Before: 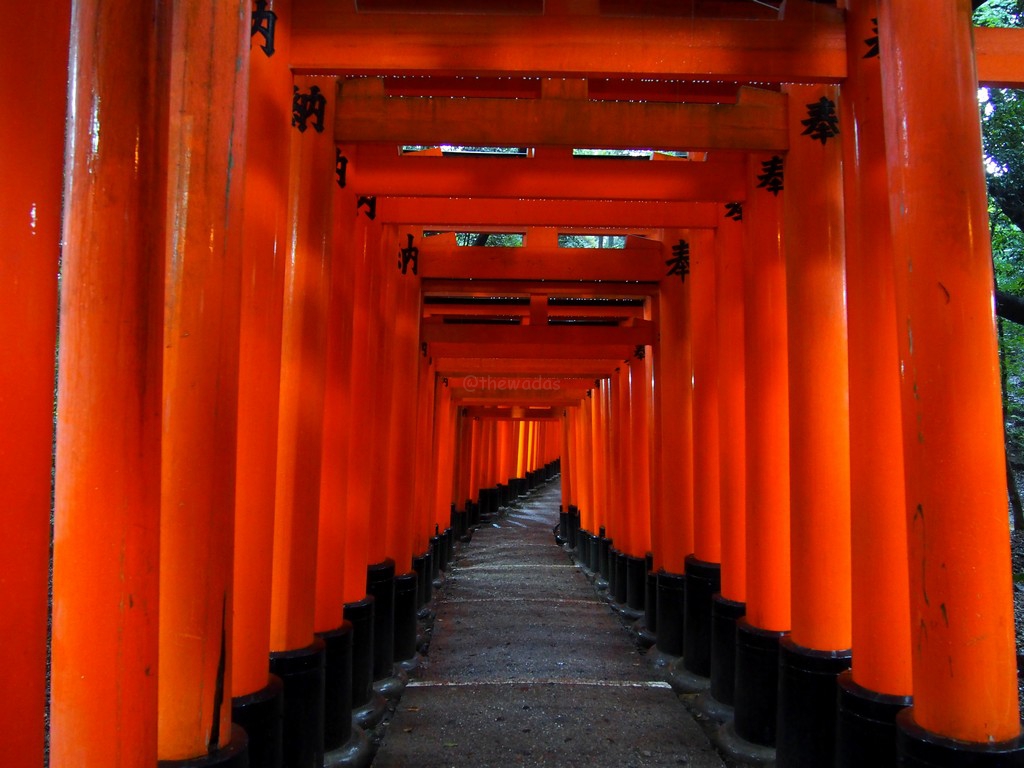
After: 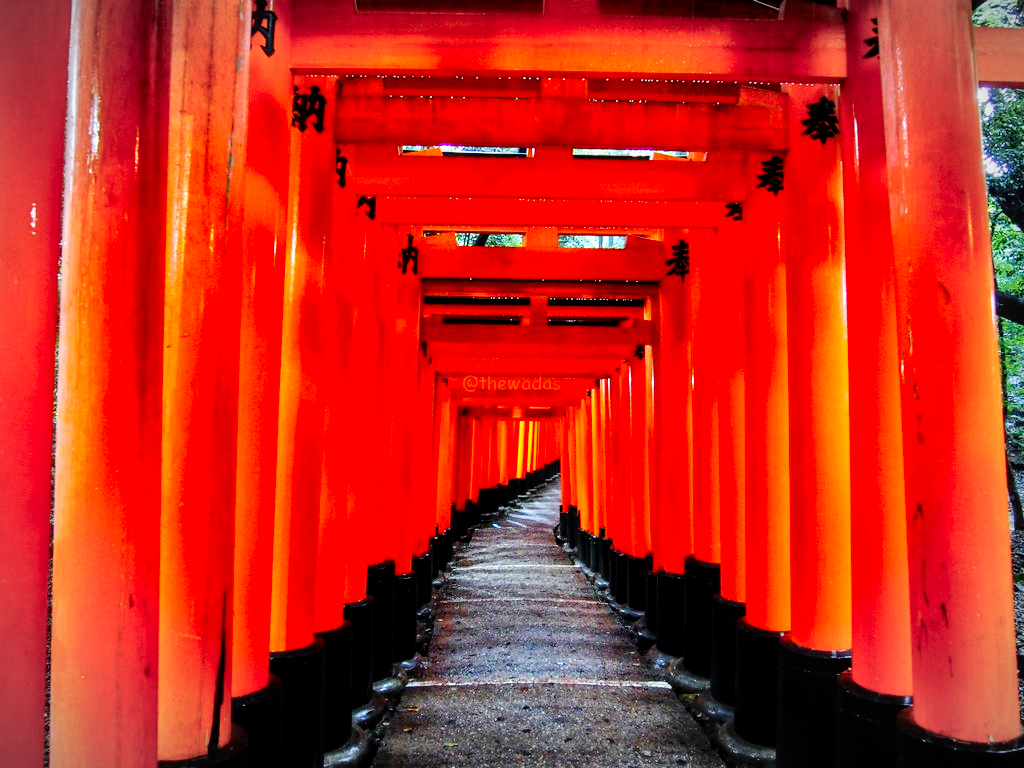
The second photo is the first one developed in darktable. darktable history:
vignetting: fall-off radius 60%, automatic ratio true
contrast brightness saturation: contrast 0.15, brightness -0.01, saturation 0.1
shadows and highlights: radius 133.83, soften with gaussian
base curve: curves: ch0 [(0, 0) (0.036, 0.025) (0.121, 0.166) (0.206, 0.329) (0.605, 0.79) (1, 1)], preserve colors none
tone equalizer: -7 EV 0.15 EV, -6 EV 0.6 EV, -5 EV 1.15 EV, -4 EV 1.33 EV, -3 EV 1.15 EV, -2 EV 0.6 EV, -1 EV 0.15 EV, mask exposure compensation -0.5 EV
local contrast: on, module defaults
